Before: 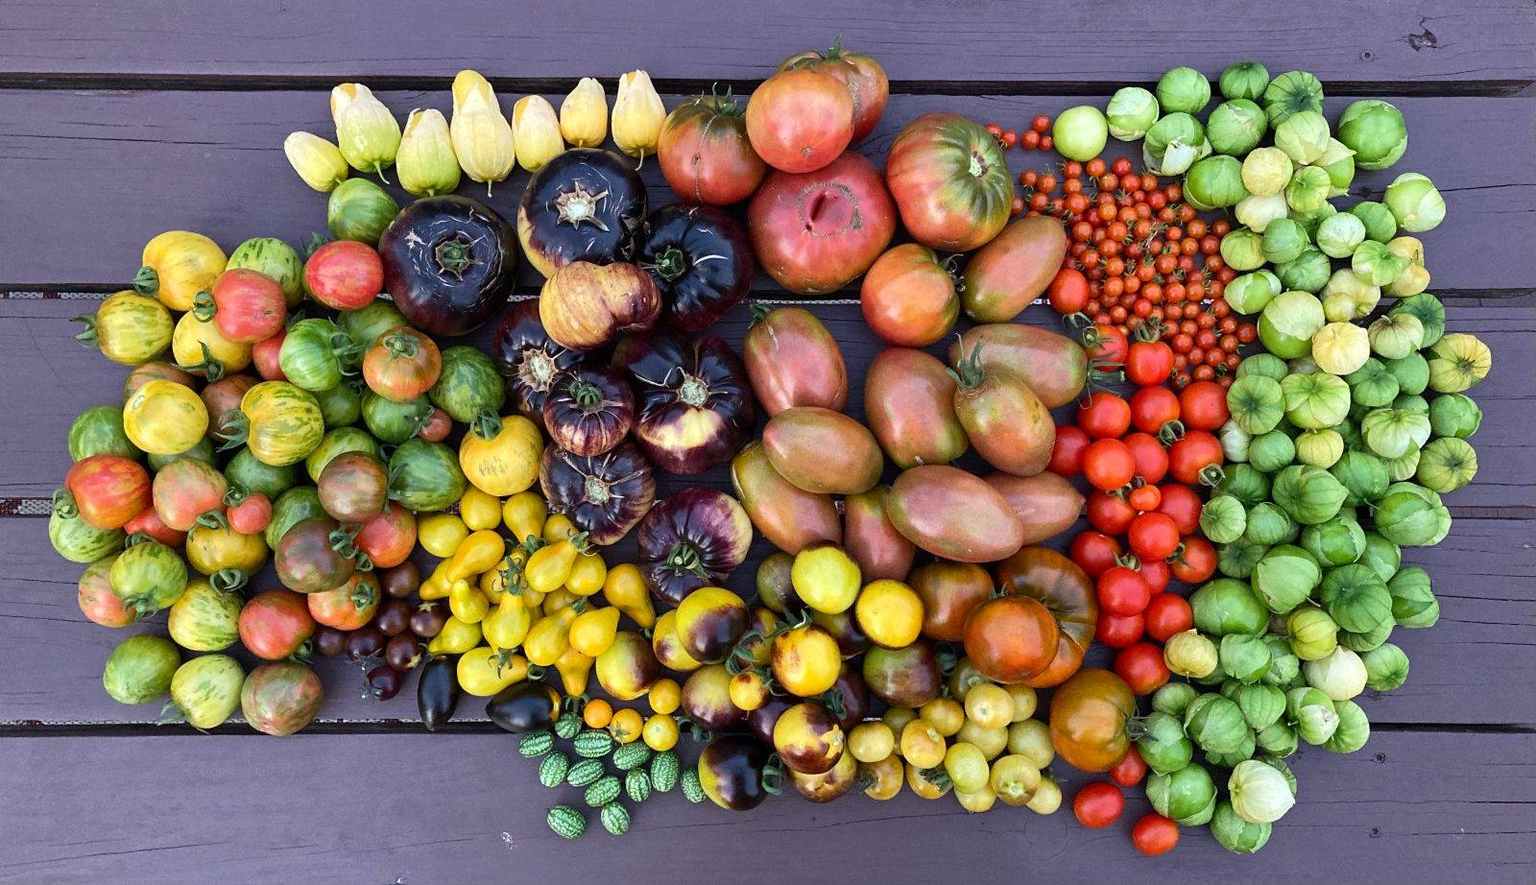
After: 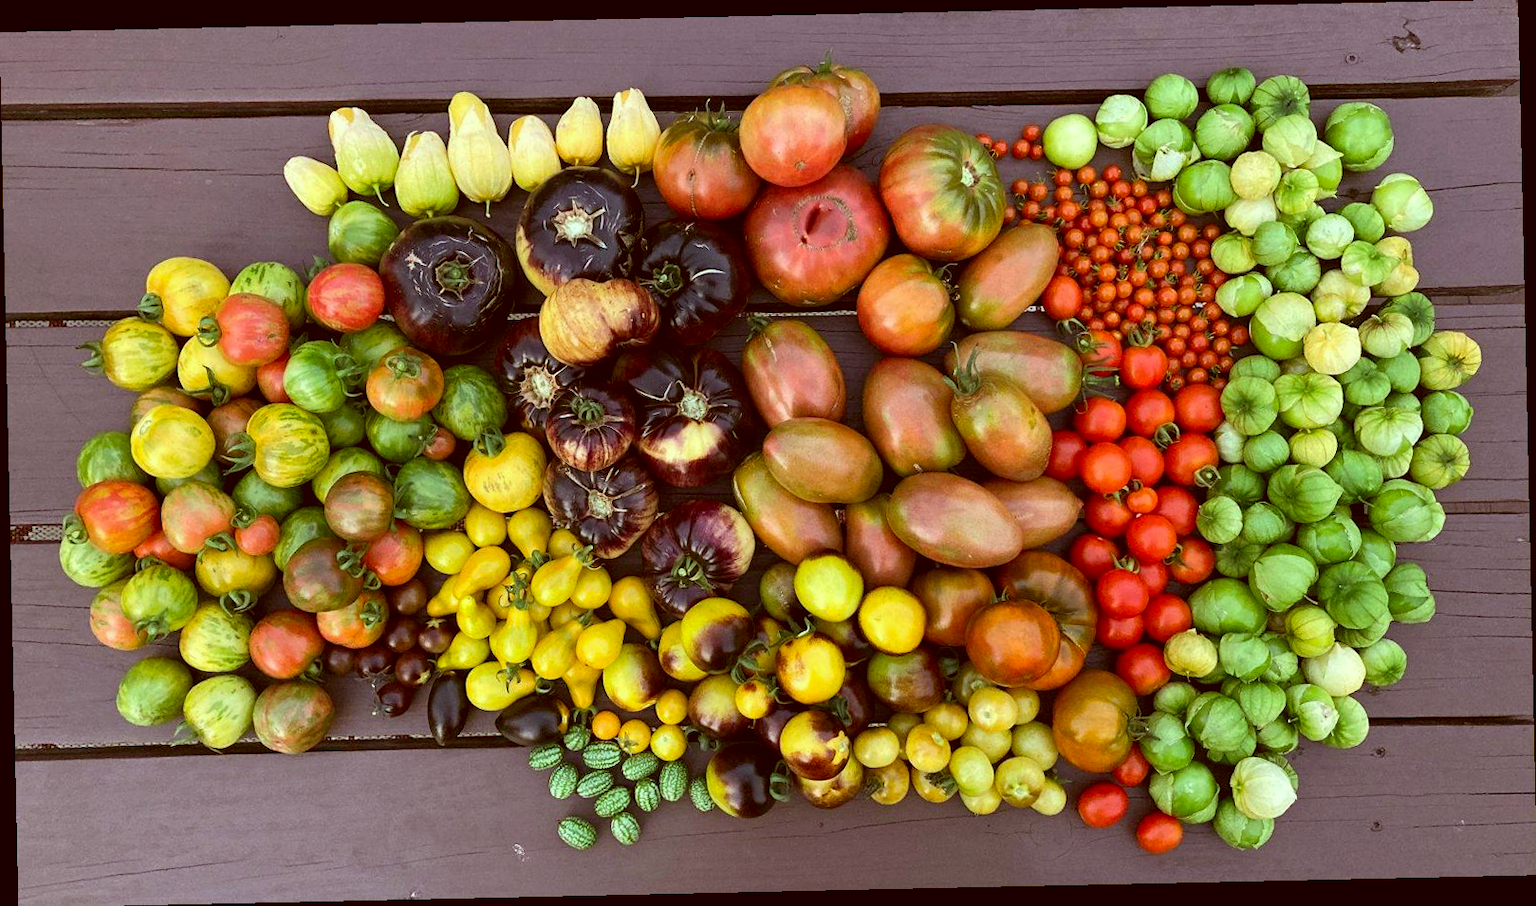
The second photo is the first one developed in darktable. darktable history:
rotate and perspective: rotation -1.24°, automatic cropping off
color correction: highlights a* -5.94, highlights b* 9.48, shadows a* 10.12, shadows b* 23.94
